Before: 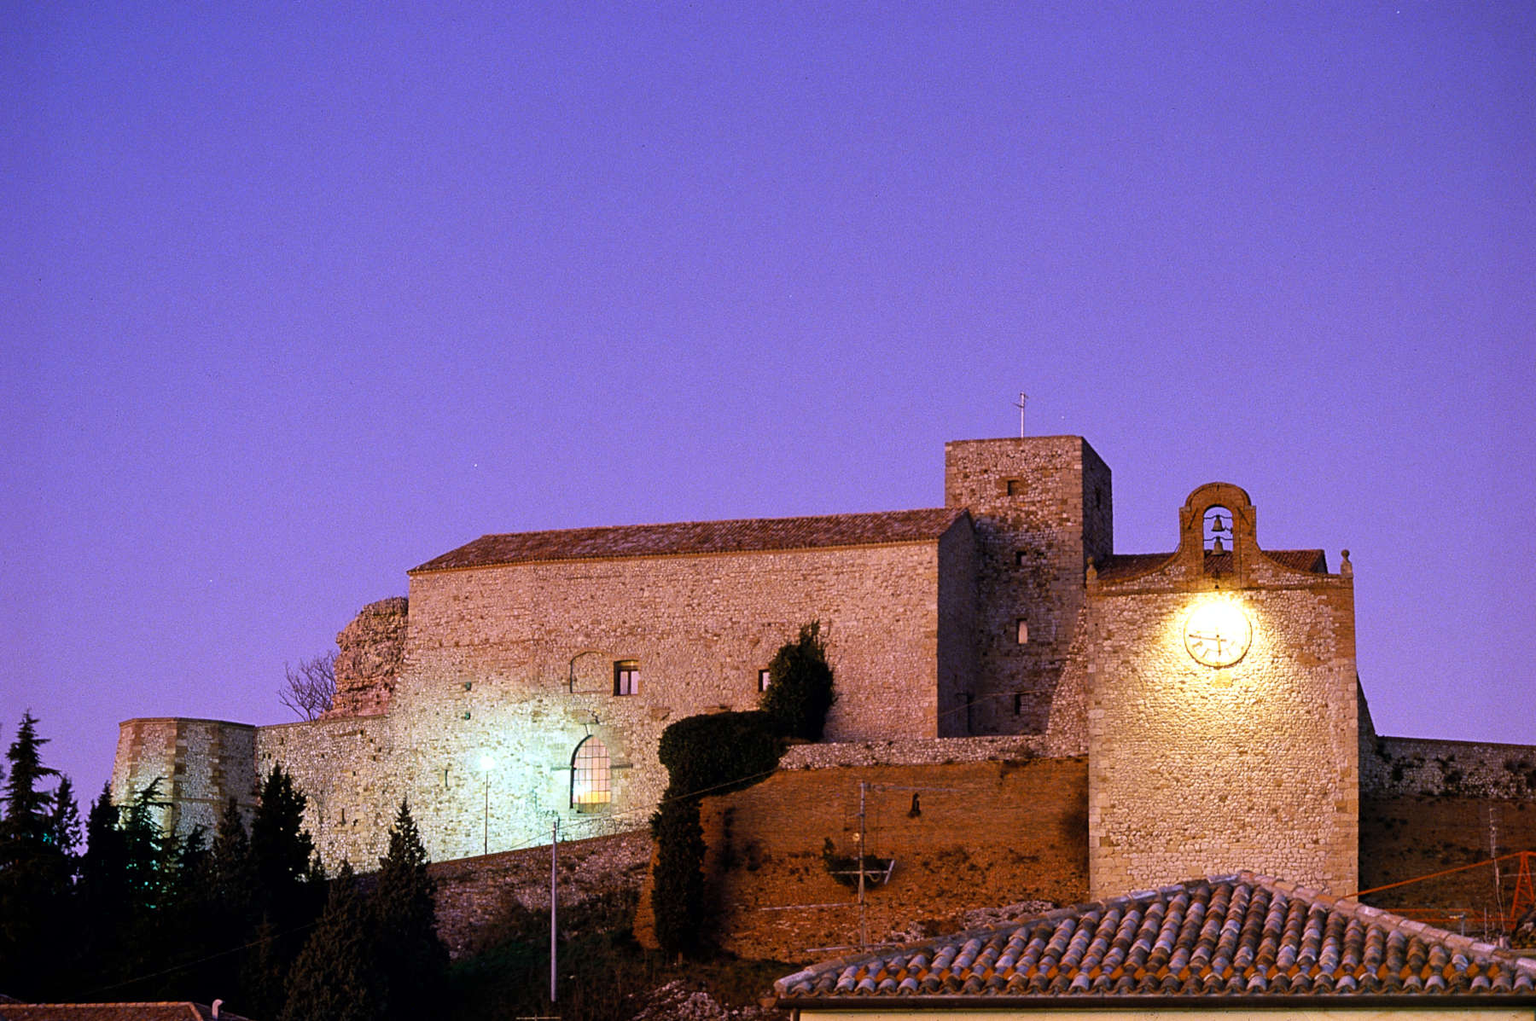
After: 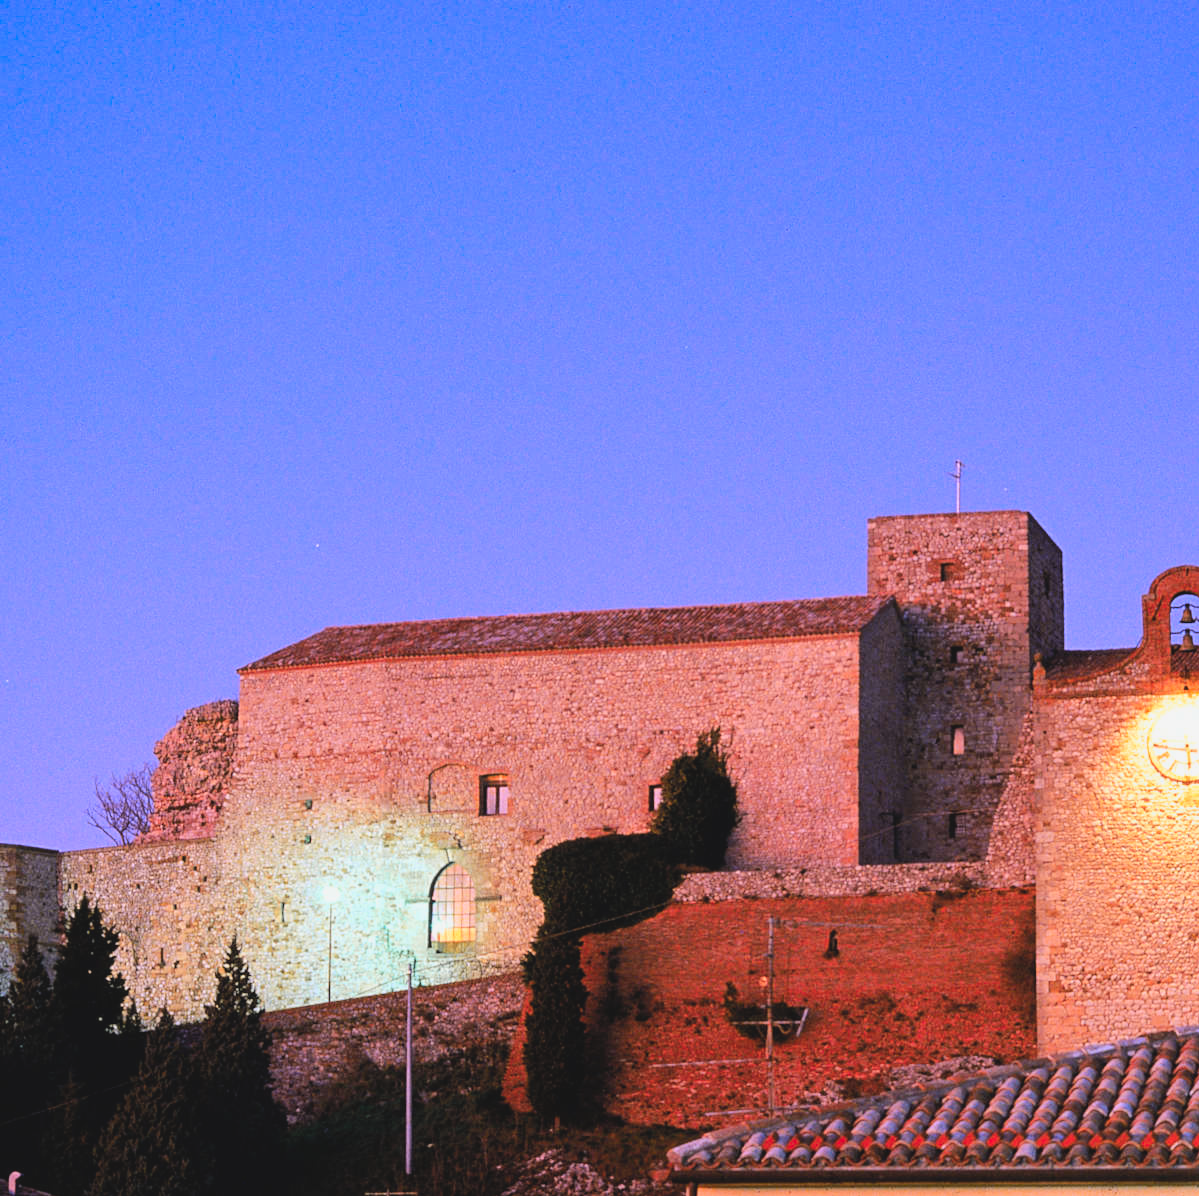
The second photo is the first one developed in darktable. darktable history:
contrast brightness saturation: contrast -0.28
exposure: black level correction 0, exposure 0.5 EV, compensate exposure bias true, compensate highlight preservation false
crop and rotate: left 13.342%, right 19.991%
tone curve: curves: ch0 [(0.029, 0) (0.134, 0.063) (0.249, 0.198) (0.378, 0.365) (0.499, 0.529) (1, 1)], color space Lab, linked channels, preserve colors none
color zones: curves: ch1 [(0.263, 0.53) (0.376, 0.287) (0.487, 0.512) (0.748, 0.547) (1, 0.513)]; ch2 [(0.262, 0.45) (0.751, 0.477)], mix 31.98%
